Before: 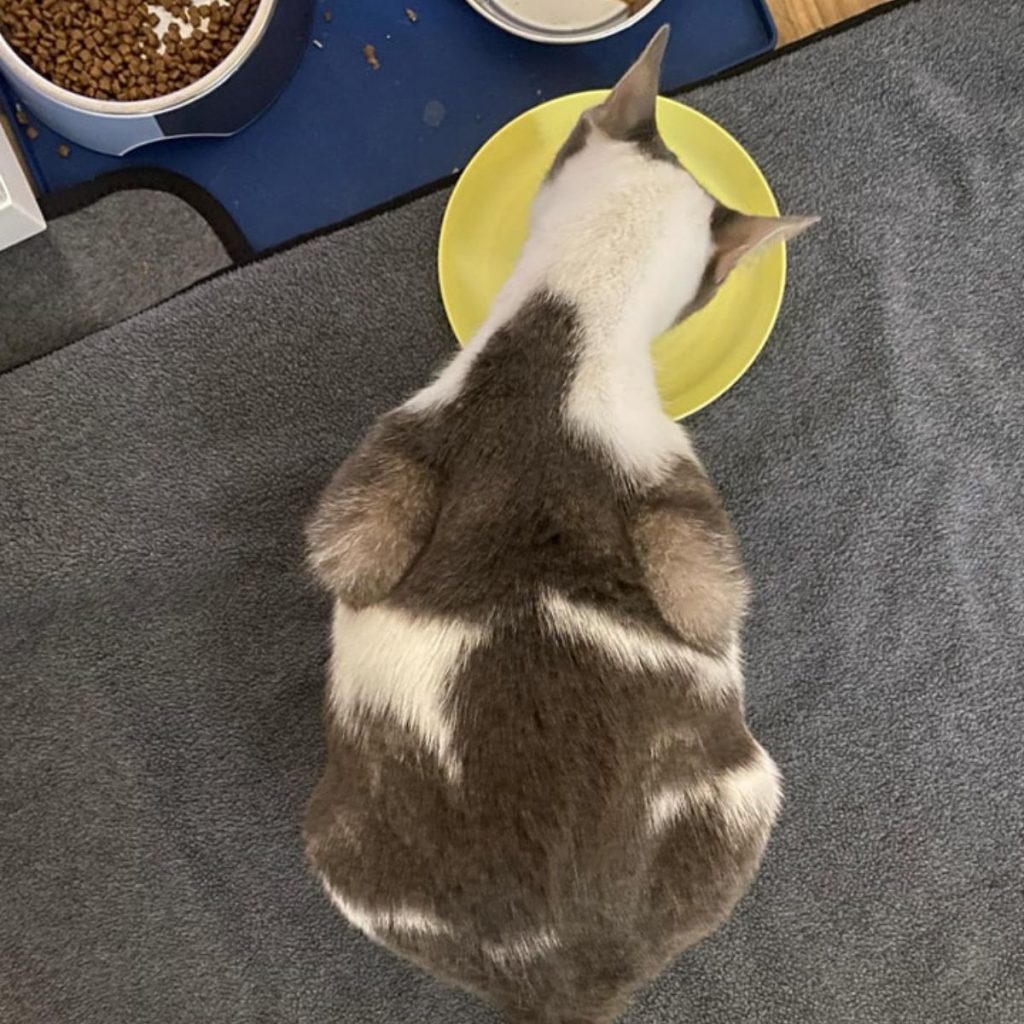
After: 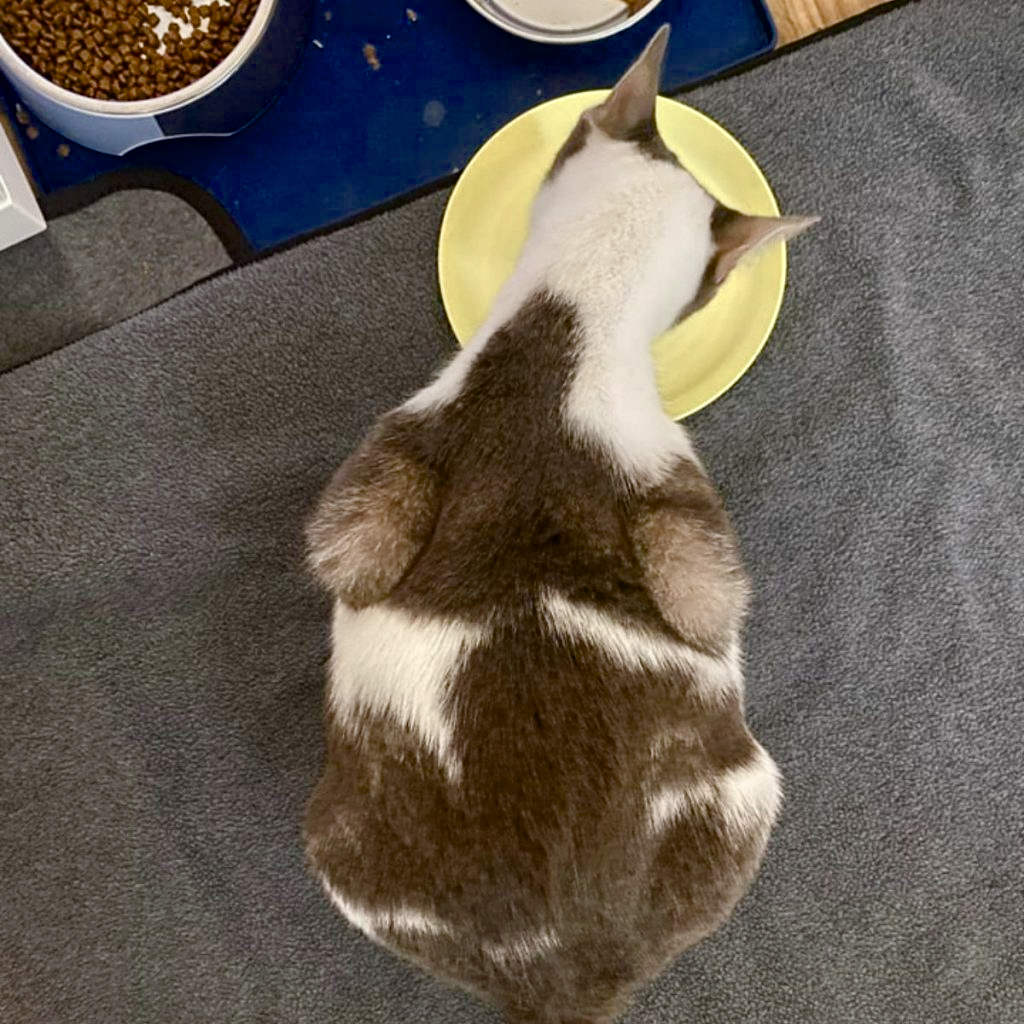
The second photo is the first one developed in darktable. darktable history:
color balance rgb: perceptual saturation grading › global saturation 20%, perceptual saturation grading › highlights -49.373%, perceptual saturation grading › shadows 24.747%, global vibrance 16.273%, saturation formula JzAzBz (2021)
